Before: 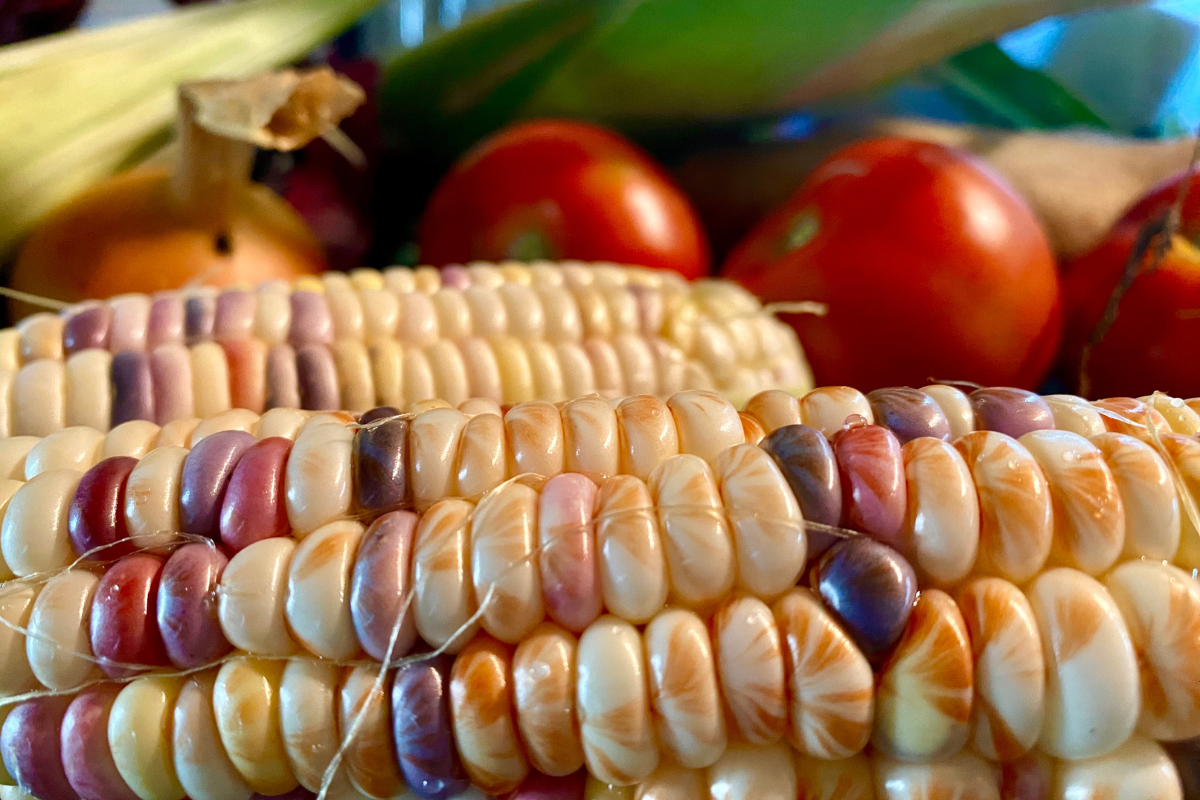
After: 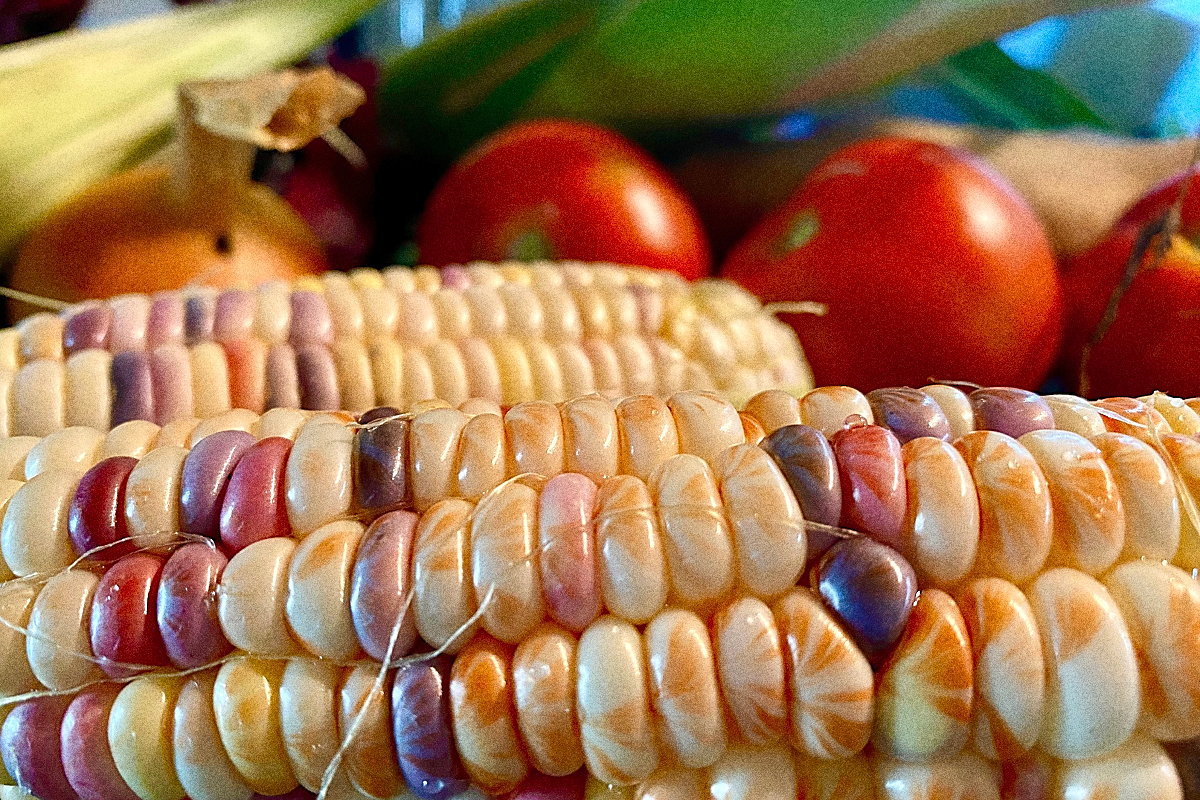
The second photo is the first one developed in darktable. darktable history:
sharpen: radius 1.4, amount 1.25, threshold 0.7
levels: levels [0, 0.478, 1]
grain: coarseness 10.62 ISO, strength 55.56%
